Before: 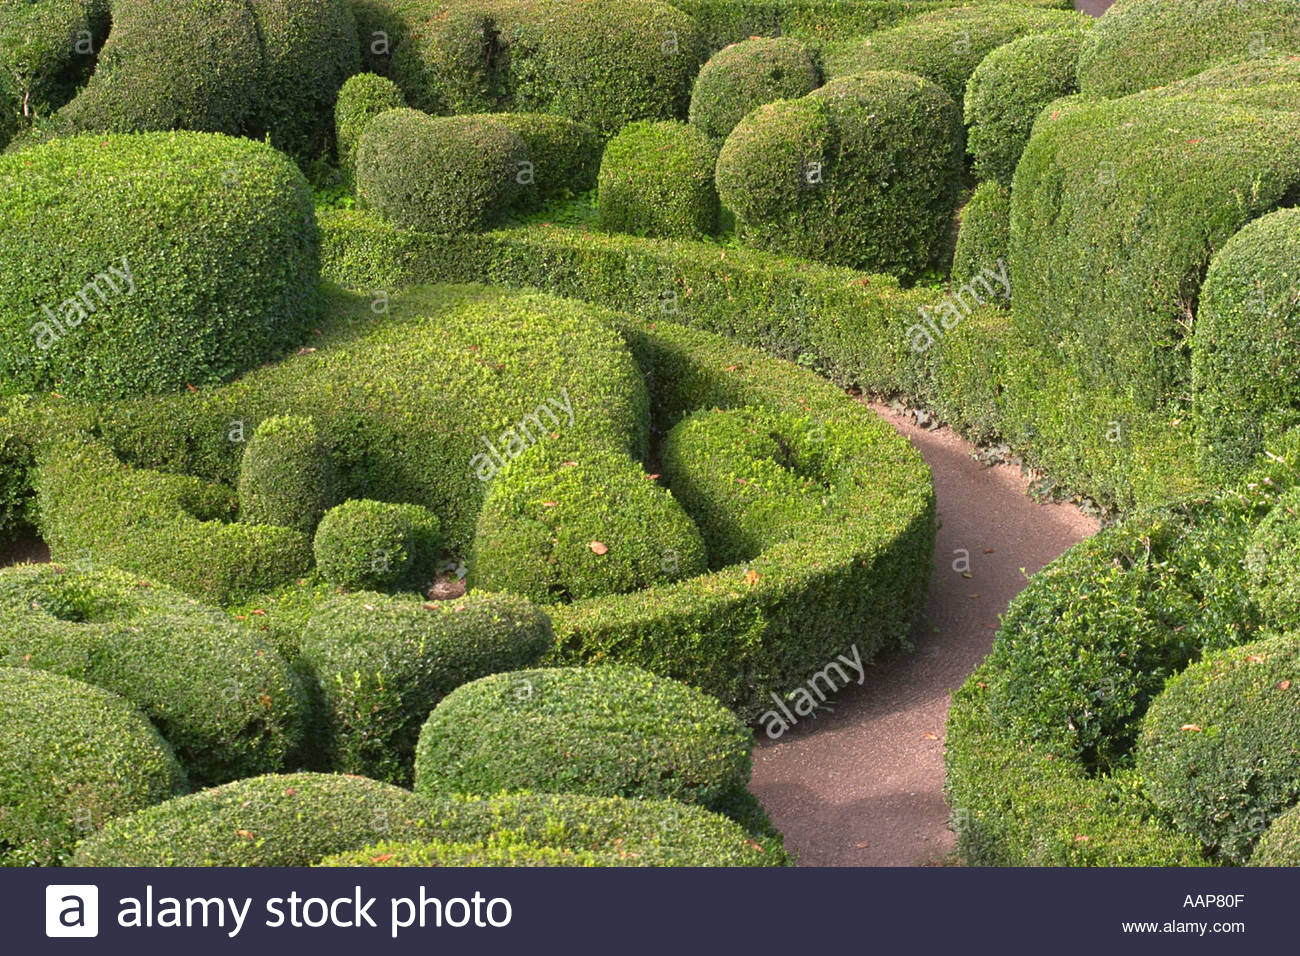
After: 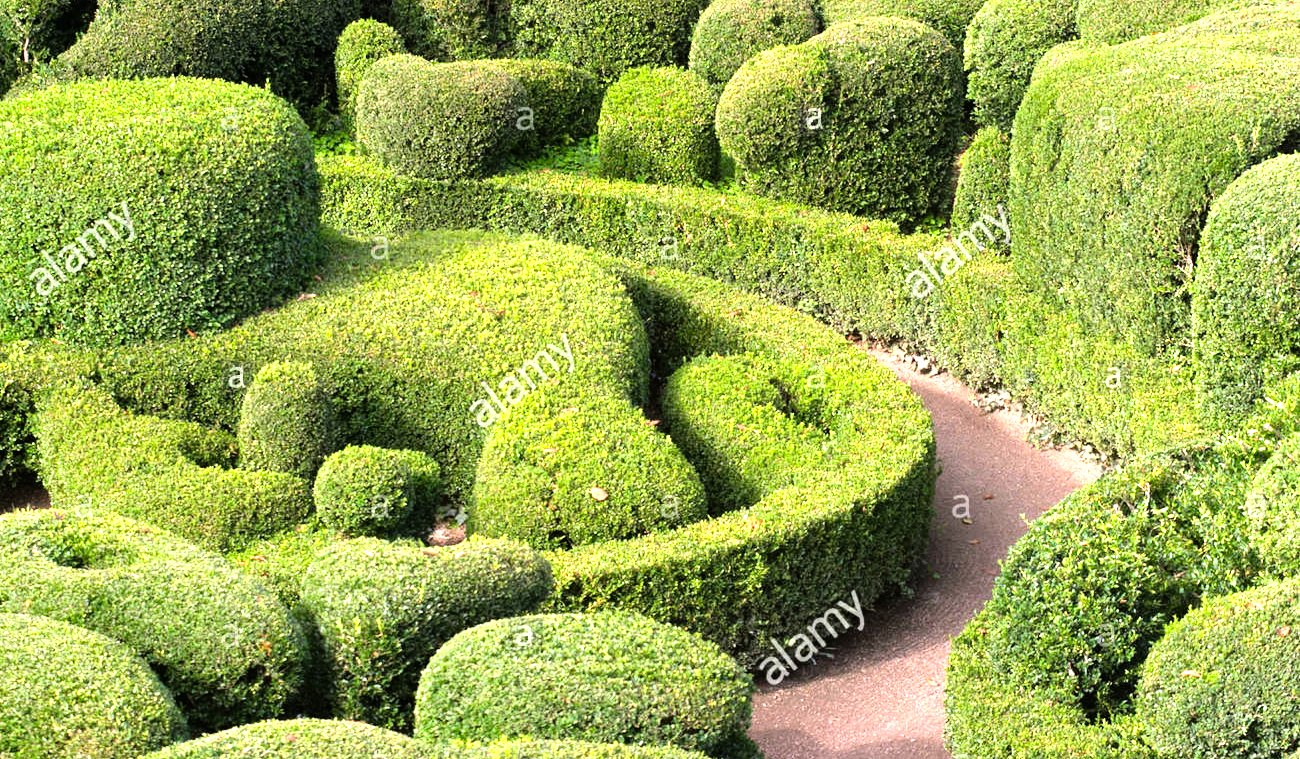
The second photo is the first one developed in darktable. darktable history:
crop and rotate: top 5.667%, bottom 14.937%
filmic rgb: black relative exposure -7.65 EV, white relative exposure 4.56 EV, hardness 3.61, contrast 1.106
levels: levels [0, 0.352, 0.703]
